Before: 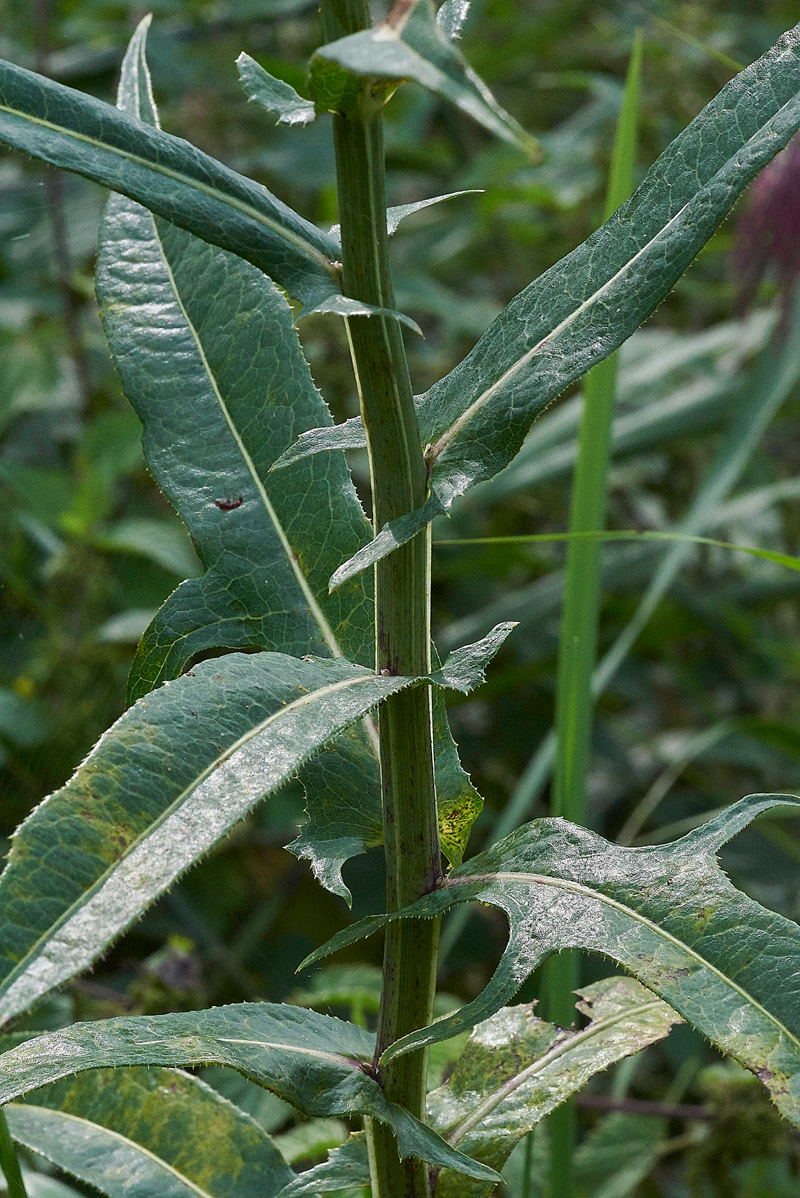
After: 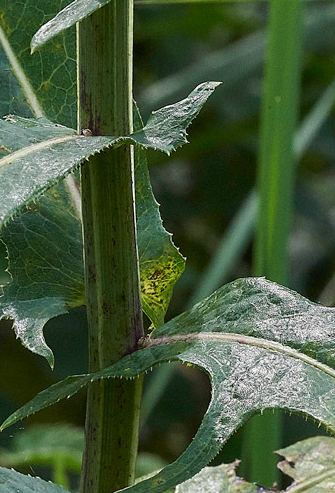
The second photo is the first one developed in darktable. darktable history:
crop: left 37.366%, top 45.089%, right 20.718%, bottom 13.704%
